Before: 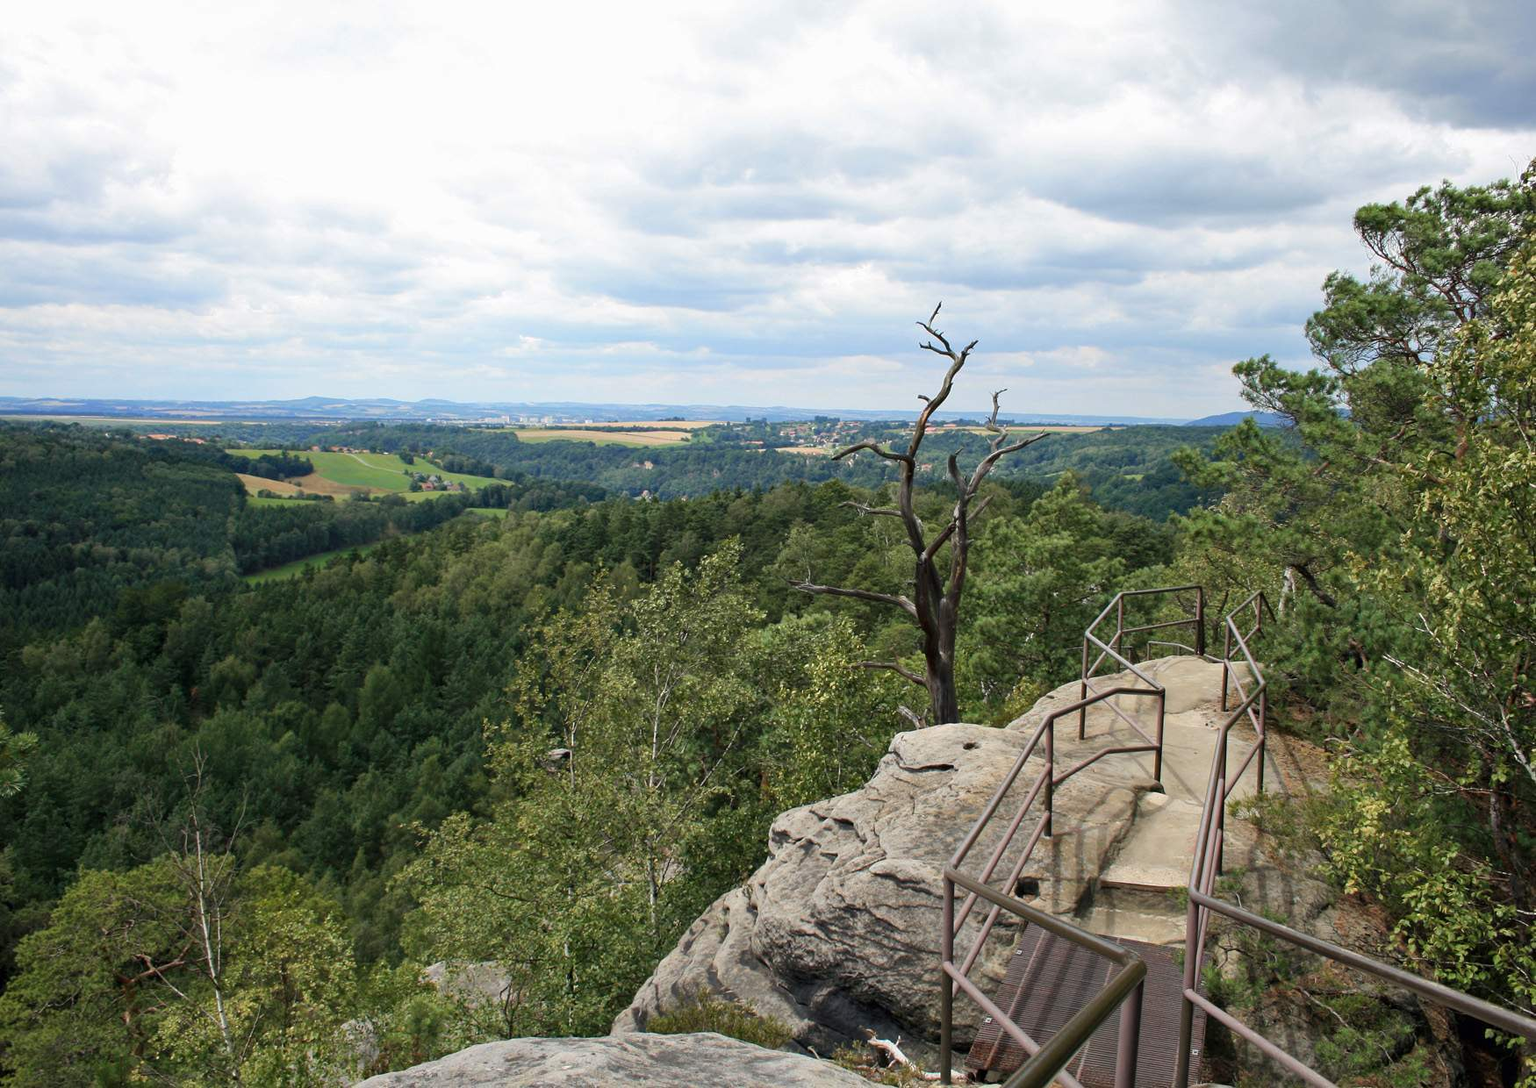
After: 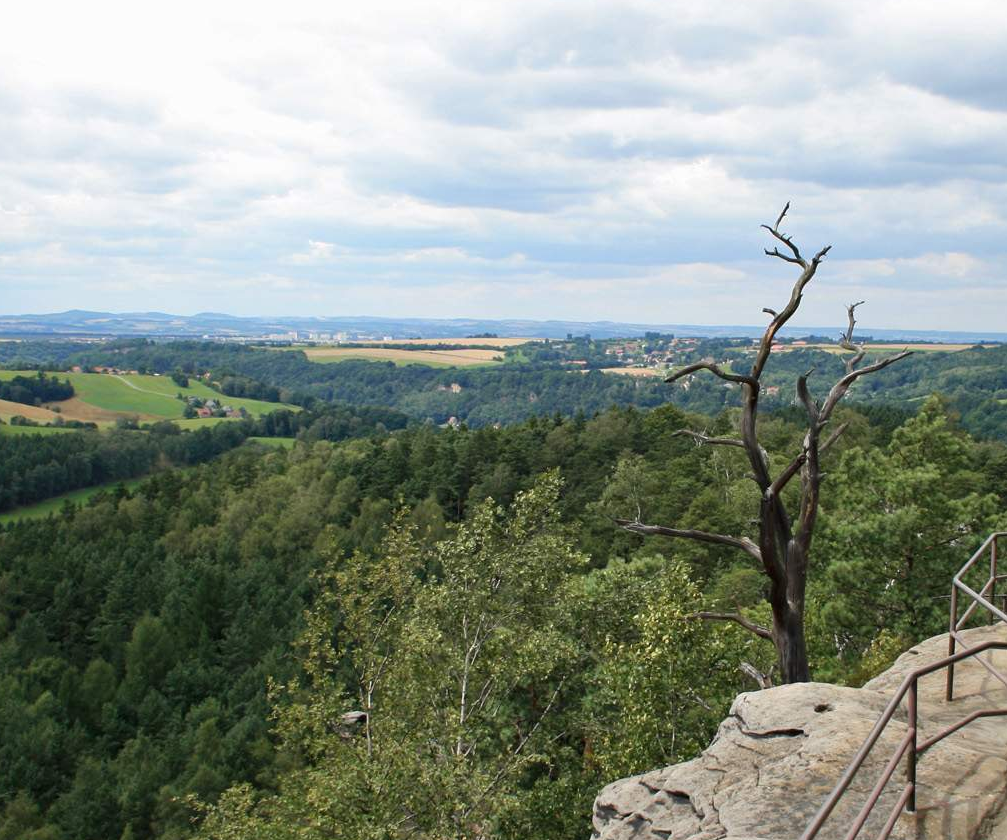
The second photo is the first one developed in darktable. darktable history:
crop: left 16.216%, top 11.453%, right 26.233%, bottom 20.727%
